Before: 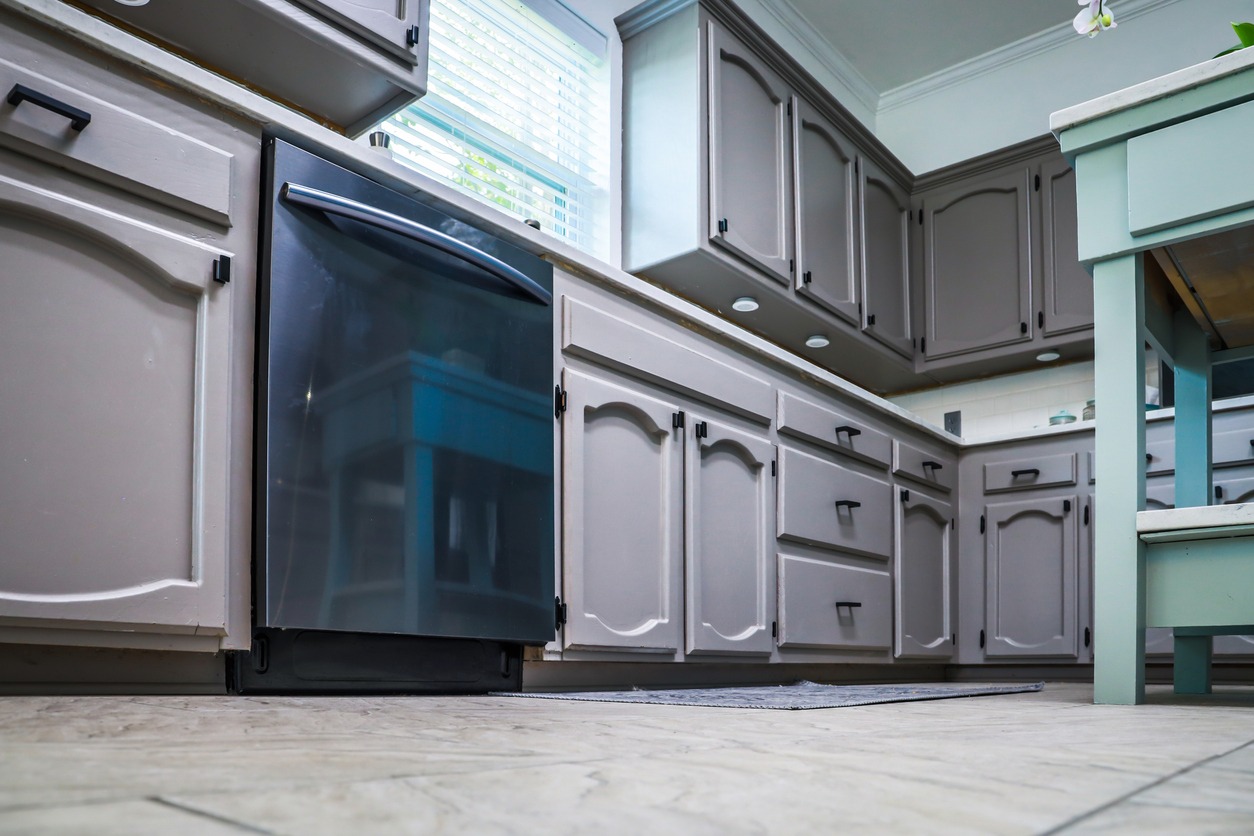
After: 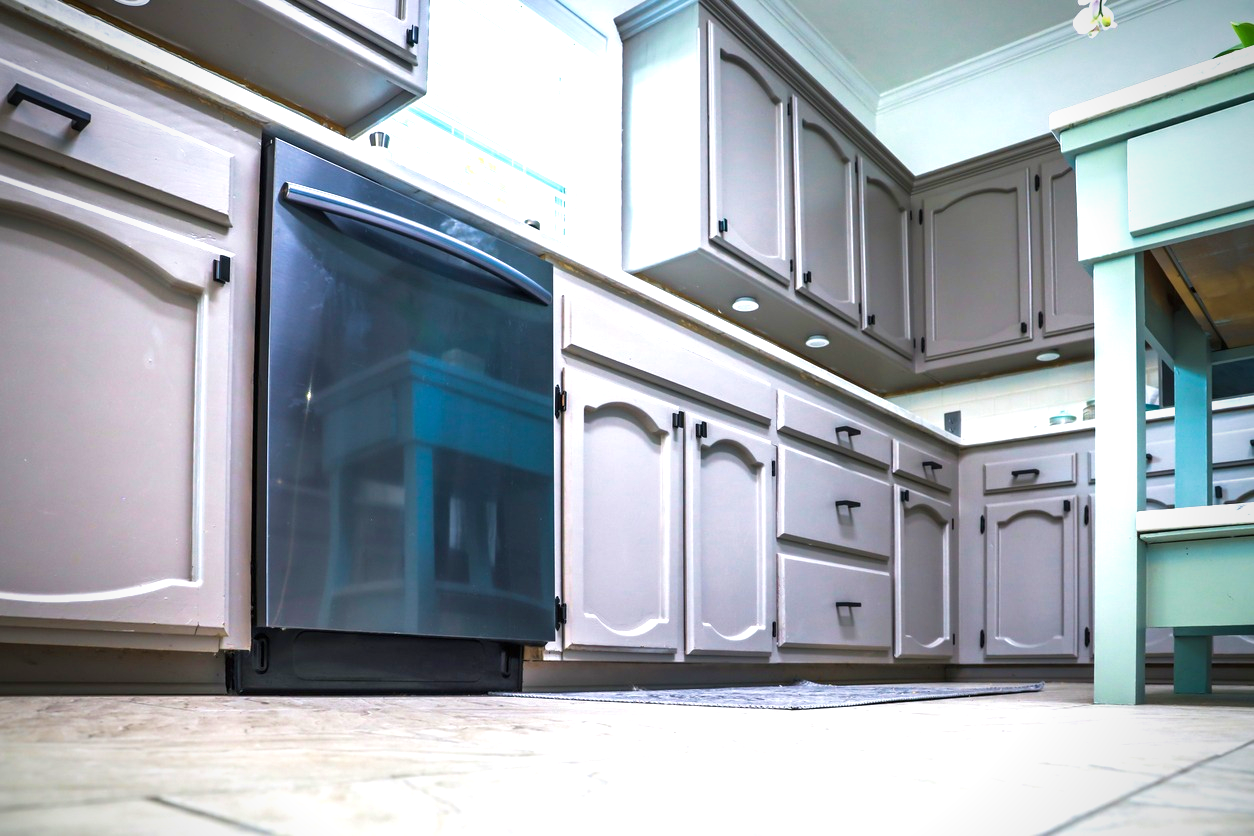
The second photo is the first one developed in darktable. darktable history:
exposure: exposure 0.935 EV, compensate highlight preservation false
vignetting: saturation 0, unbound false
velvia: on, module defaults
